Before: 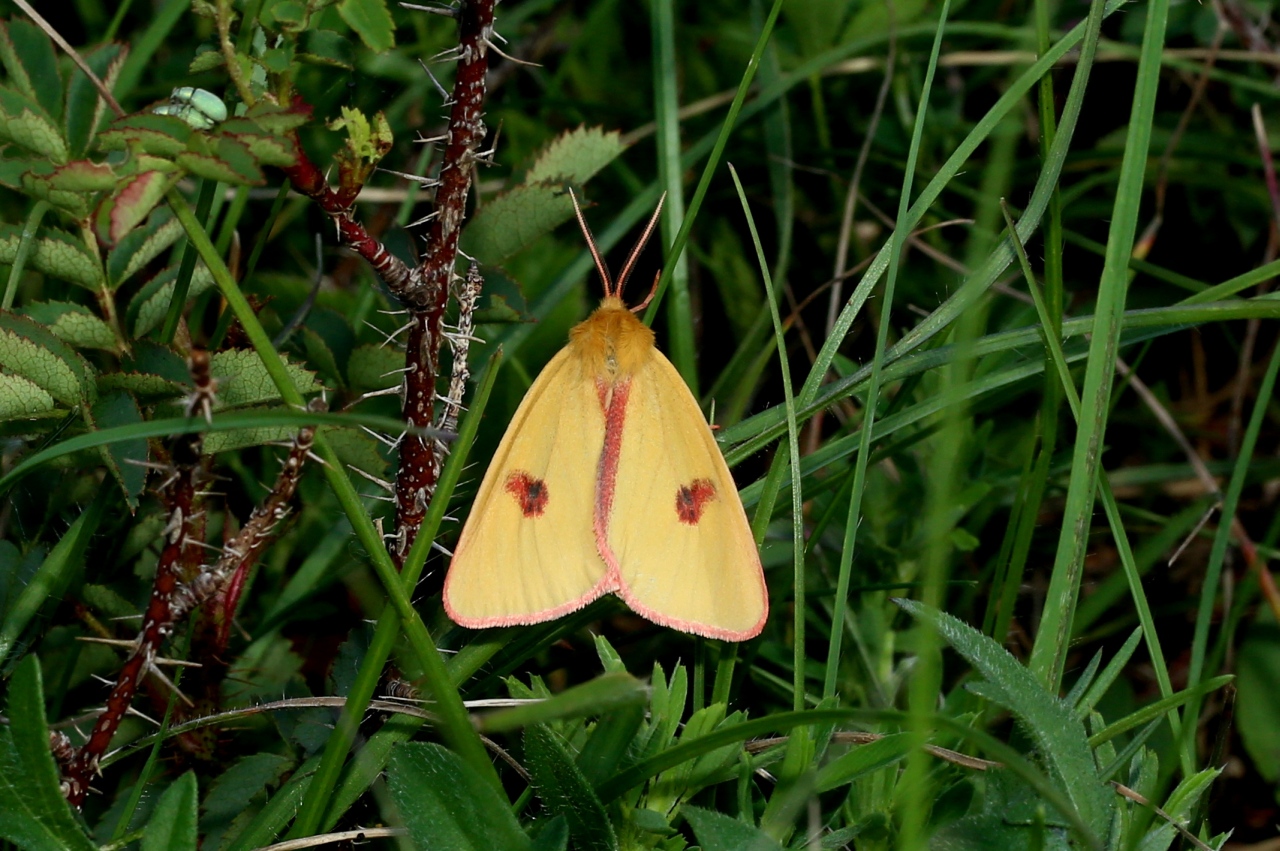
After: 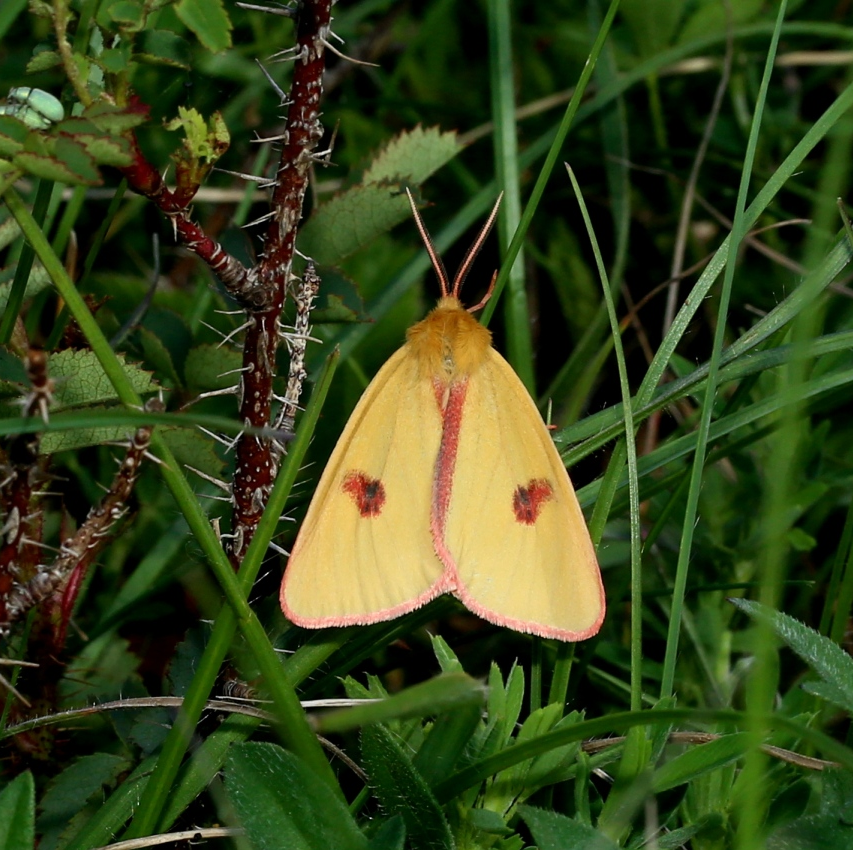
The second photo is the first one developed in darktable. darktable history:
crop and rotate: left 12.793%, right 20.503%
